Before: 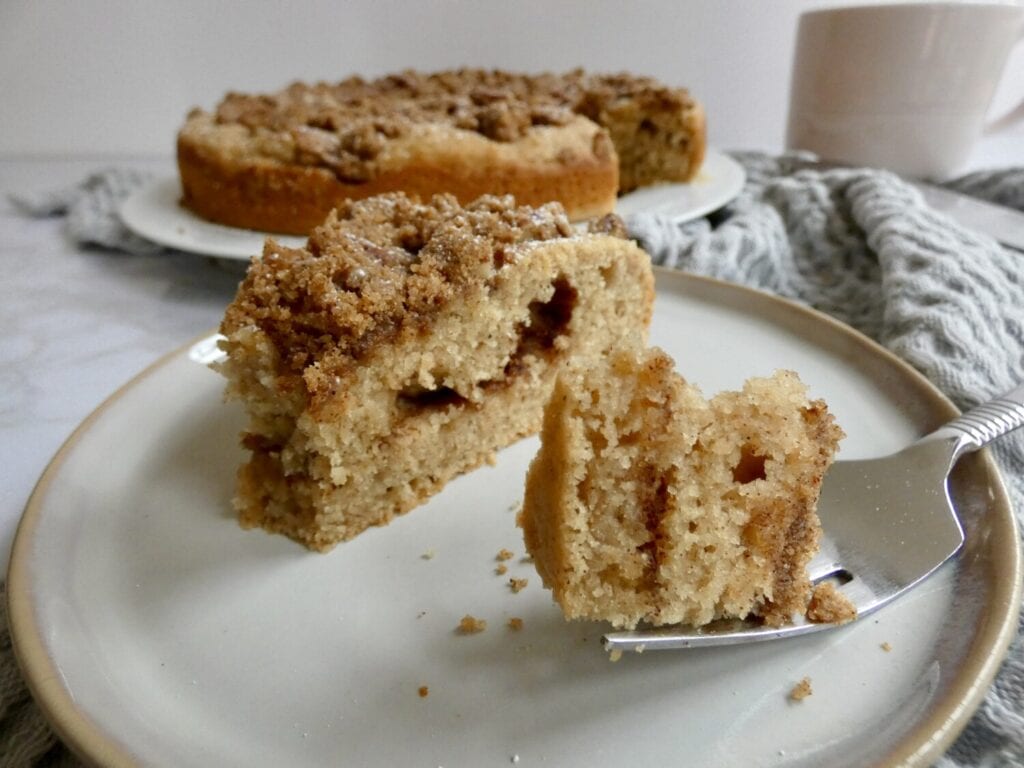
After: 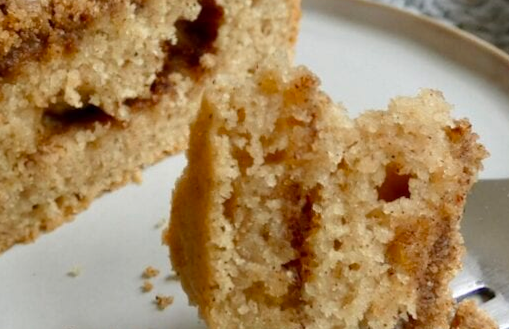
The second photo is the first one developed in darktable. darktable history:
rotate and perspective: rotation 0.174°, lens shift (vertical) 0.013, lens shift (horizontal) 0.019, shear 0.001, automatic cropping original format, crop left 0.007, crop right 0.991, crop top 0.016, crop bottom 0.997
white balance: emerald 1
crop: left 35.03%, top 36.625%, right 14.663%, bottom 20.057%
